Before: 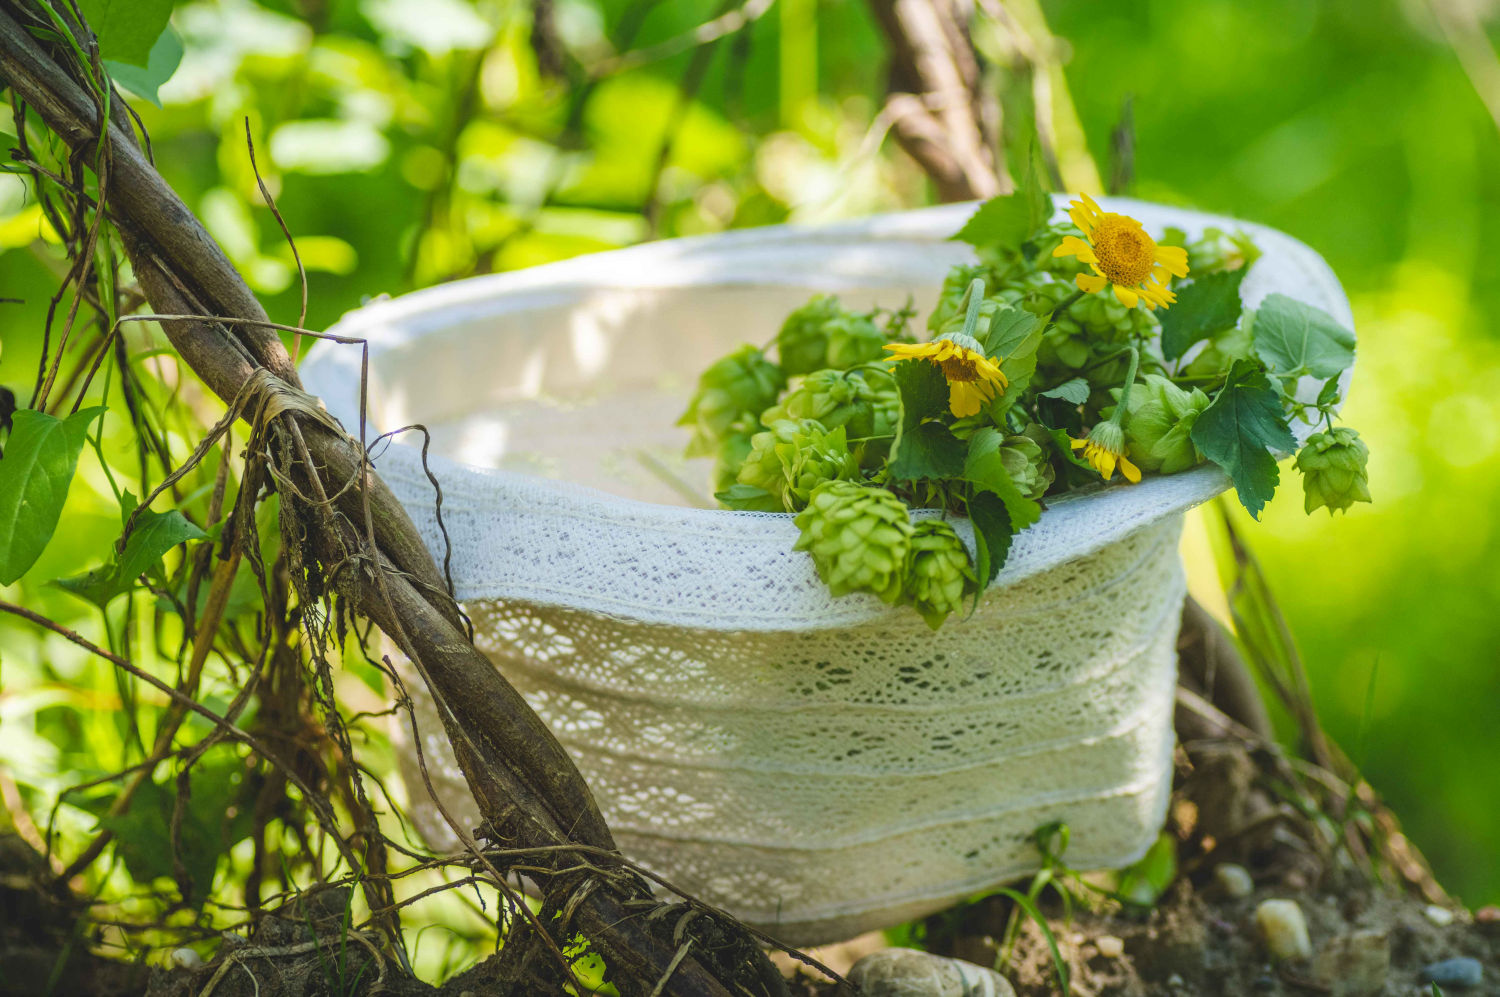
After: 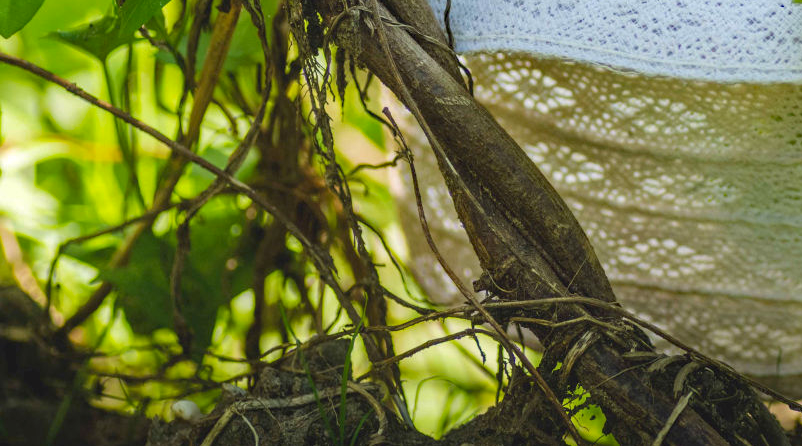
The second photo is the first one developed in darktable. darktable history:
crop and rotate: top 55.024%, right 46.477%, bottom 0.219%
haze removal: strength 0.289, distance 0.254, compatibility mode true, adaptive false
